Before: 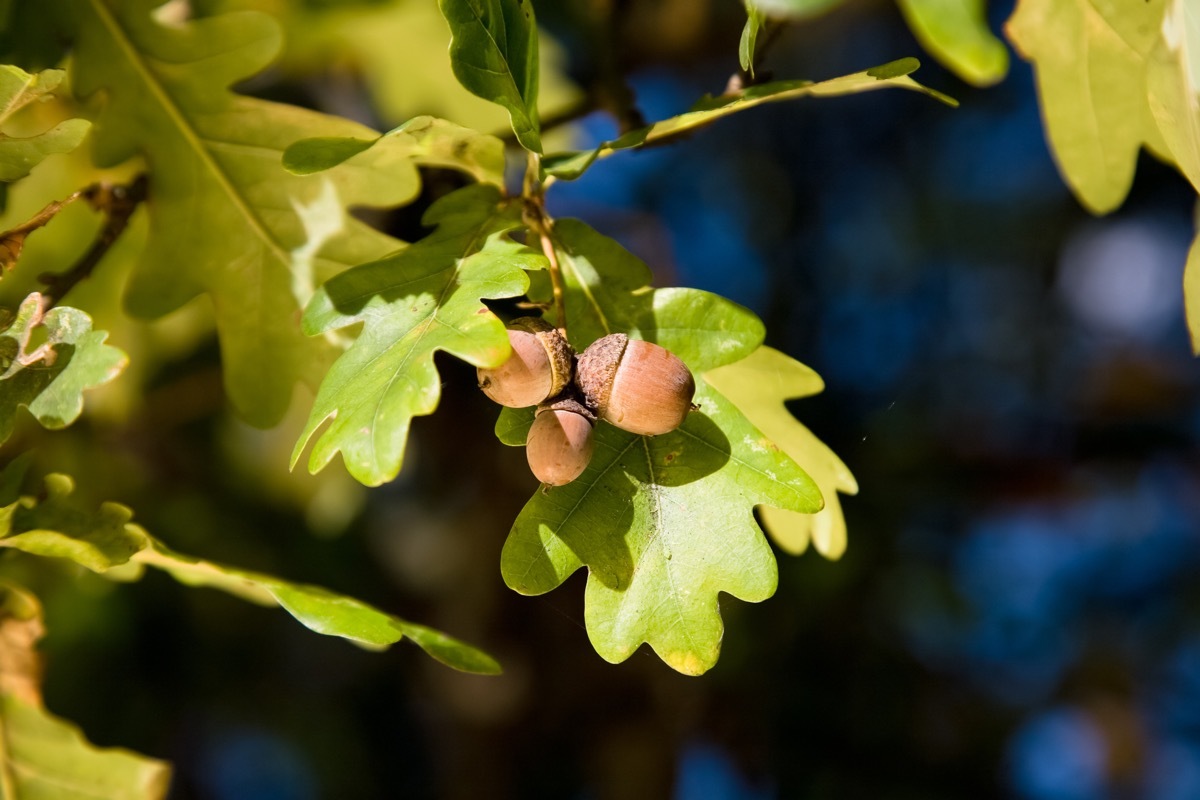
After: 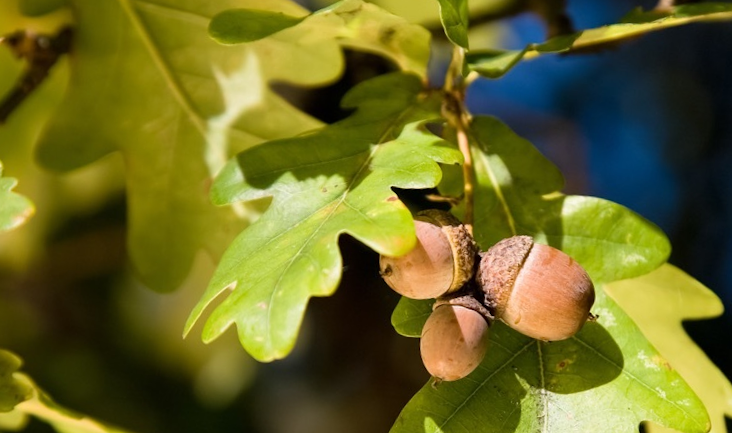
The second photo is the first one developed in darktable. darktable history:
crop and rotate: angle -6.14°, left 2.001%, top 6.786%, right 27.491%, bottom 30.691%
